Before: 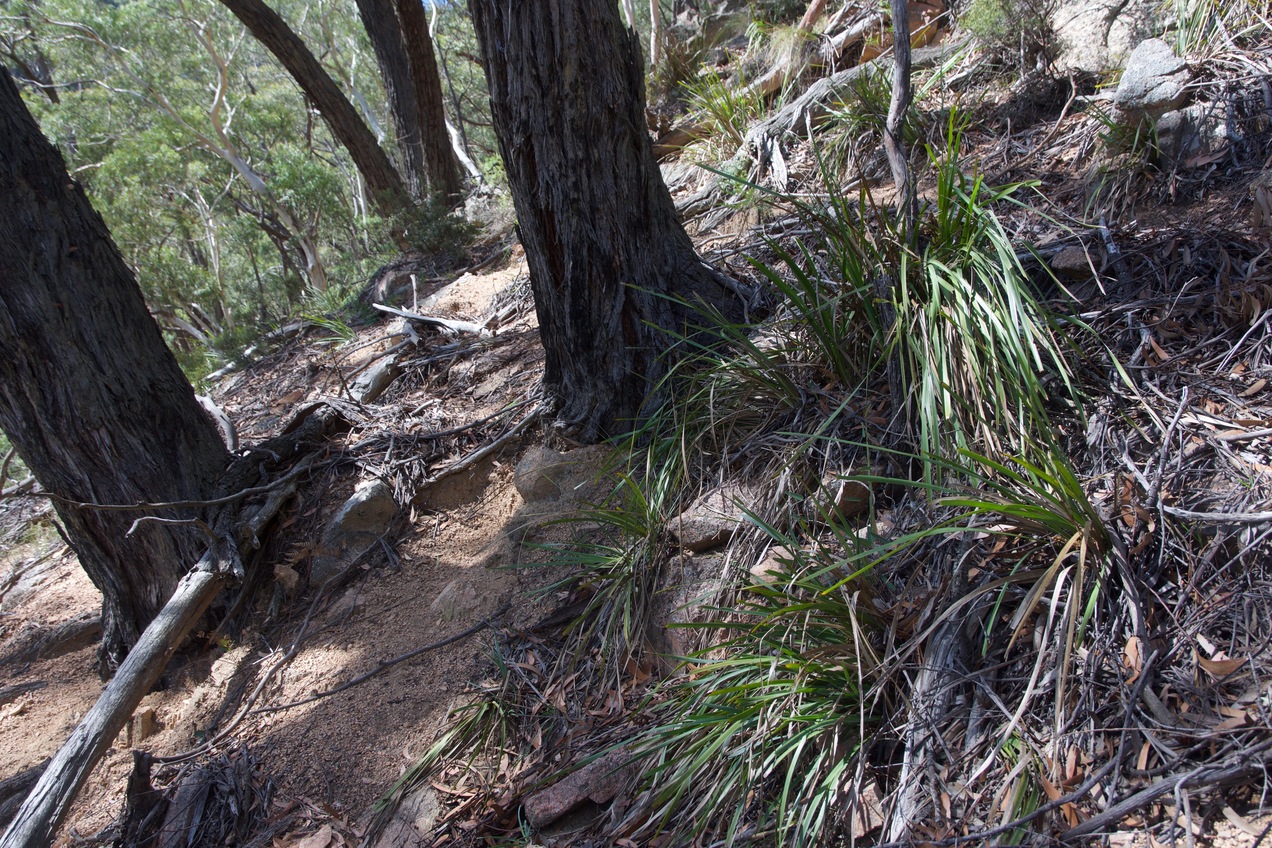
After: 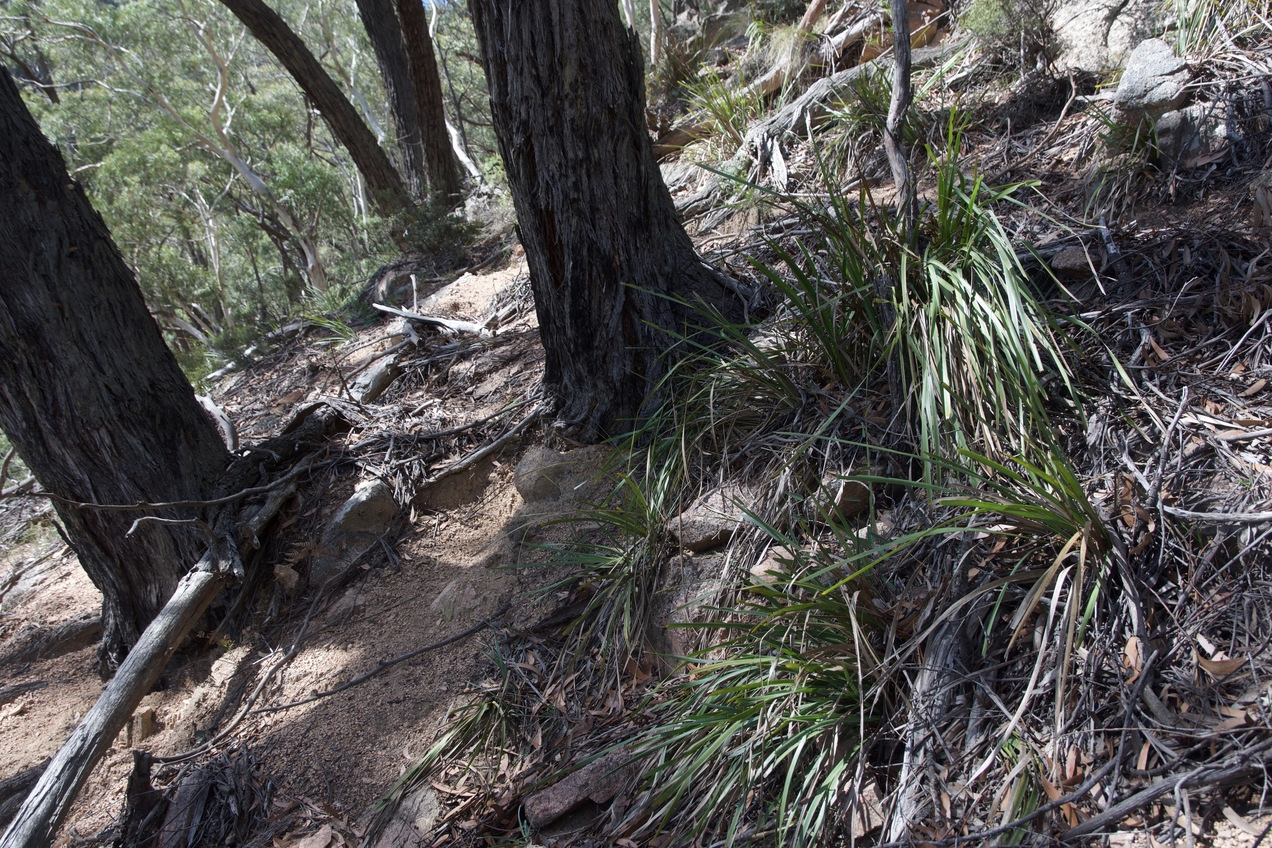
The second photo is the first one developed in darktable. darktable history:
contrast brightness saturation: contrast 0.061, brightness -0.012, saturation -0.211
